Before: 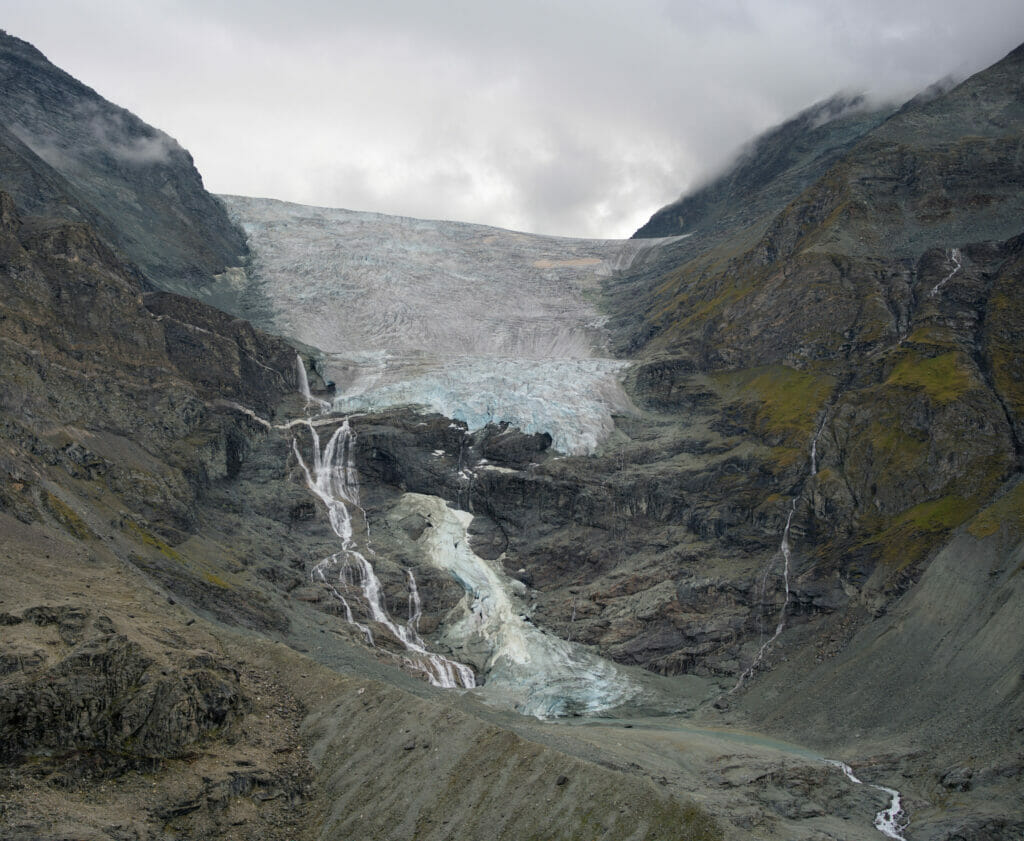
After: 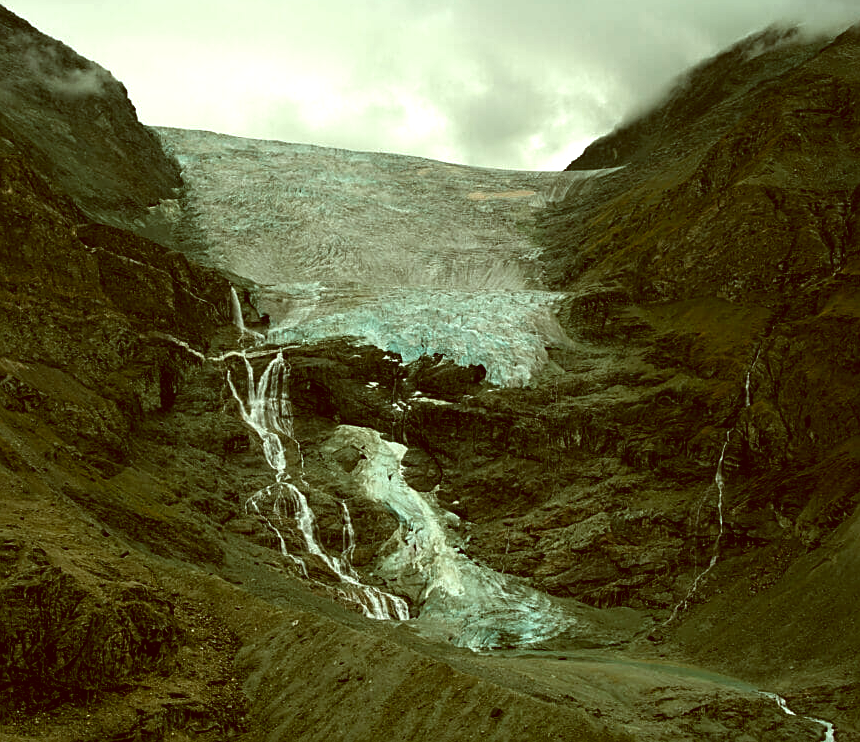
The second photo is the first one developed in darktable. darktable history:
color balance: mode lift, gamma, gain (sRGB), lift [1.014, 0.966, 0.918, 0.87], gamma [0.86, 0.734, 0.918, 0.976], gain [1.063, 1.13, 1.063, 0.86]
exposure: black level correction 0, compensate exposure bias true, compensate highlight preservation false
sharpen: on, module defaults
color correction: highlights a* -14.62, highlights b* -16.22, shadows a* 10.12, shadows b* 29.4
crop: left 6.446%, top 8.188%, right 9.538%, bottom 3.548%
